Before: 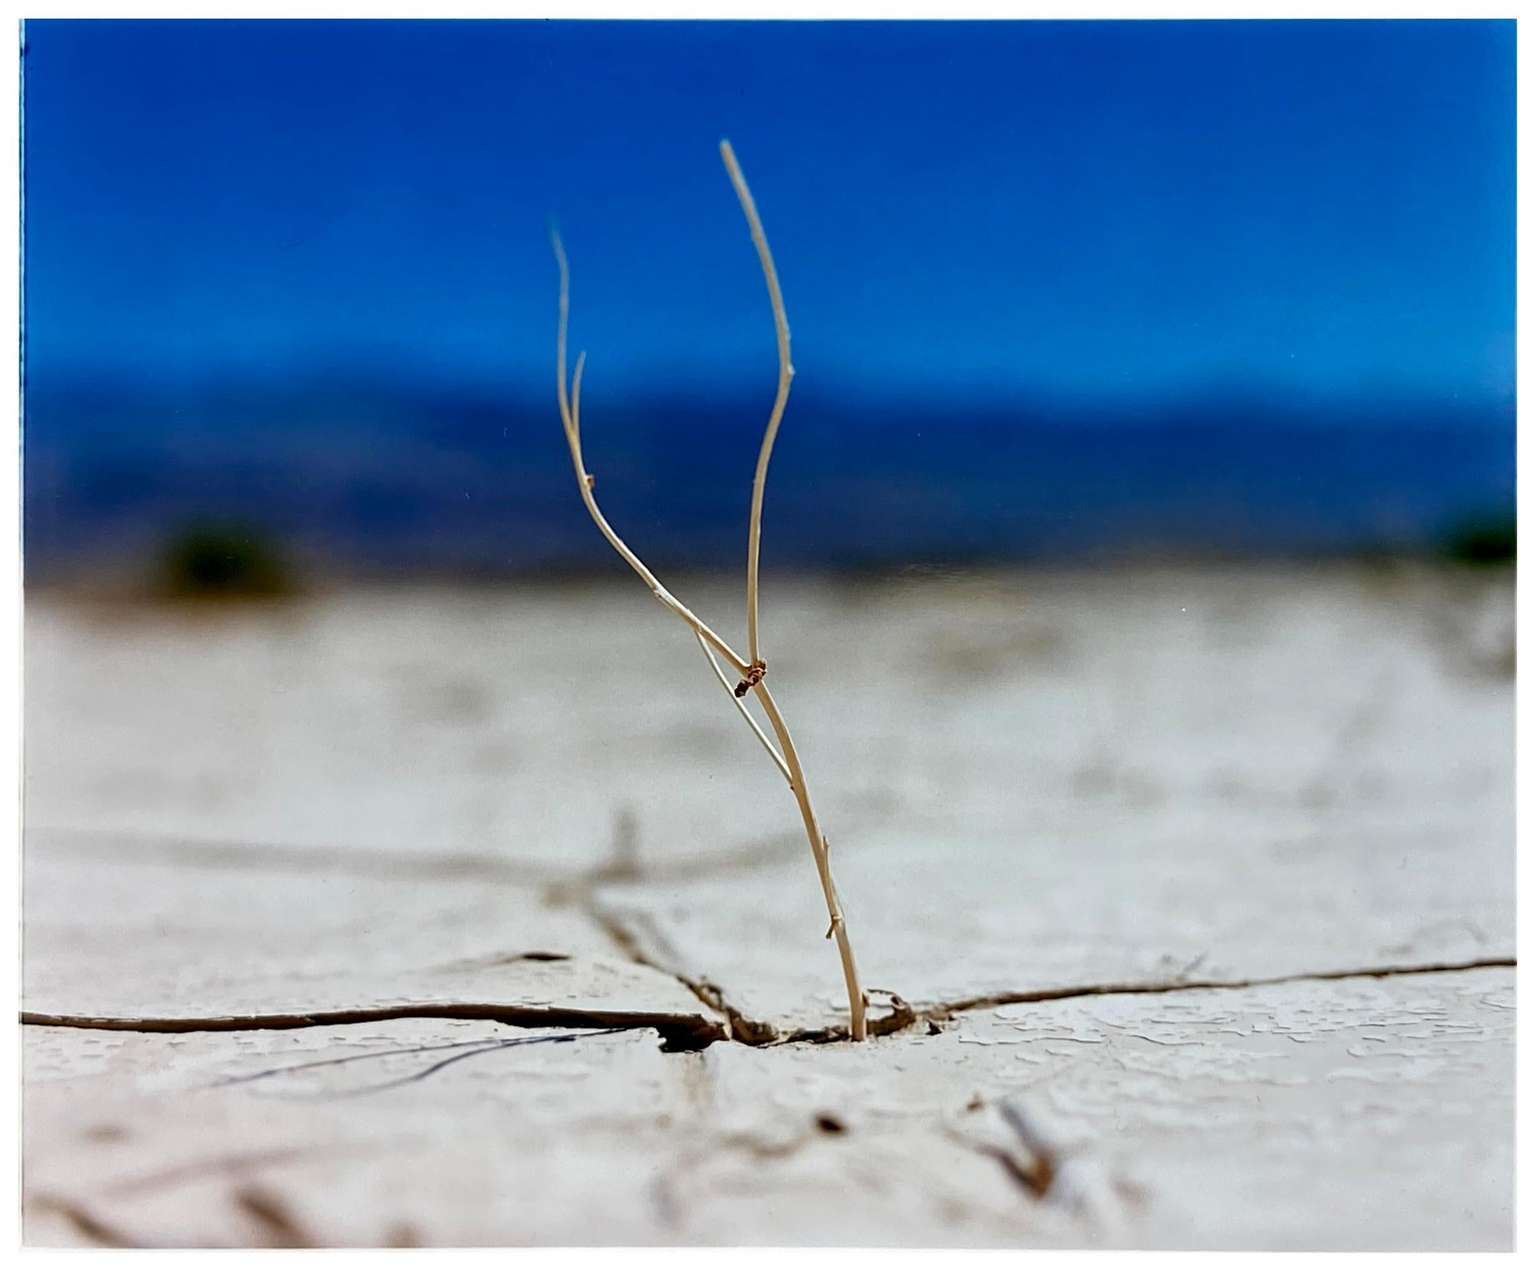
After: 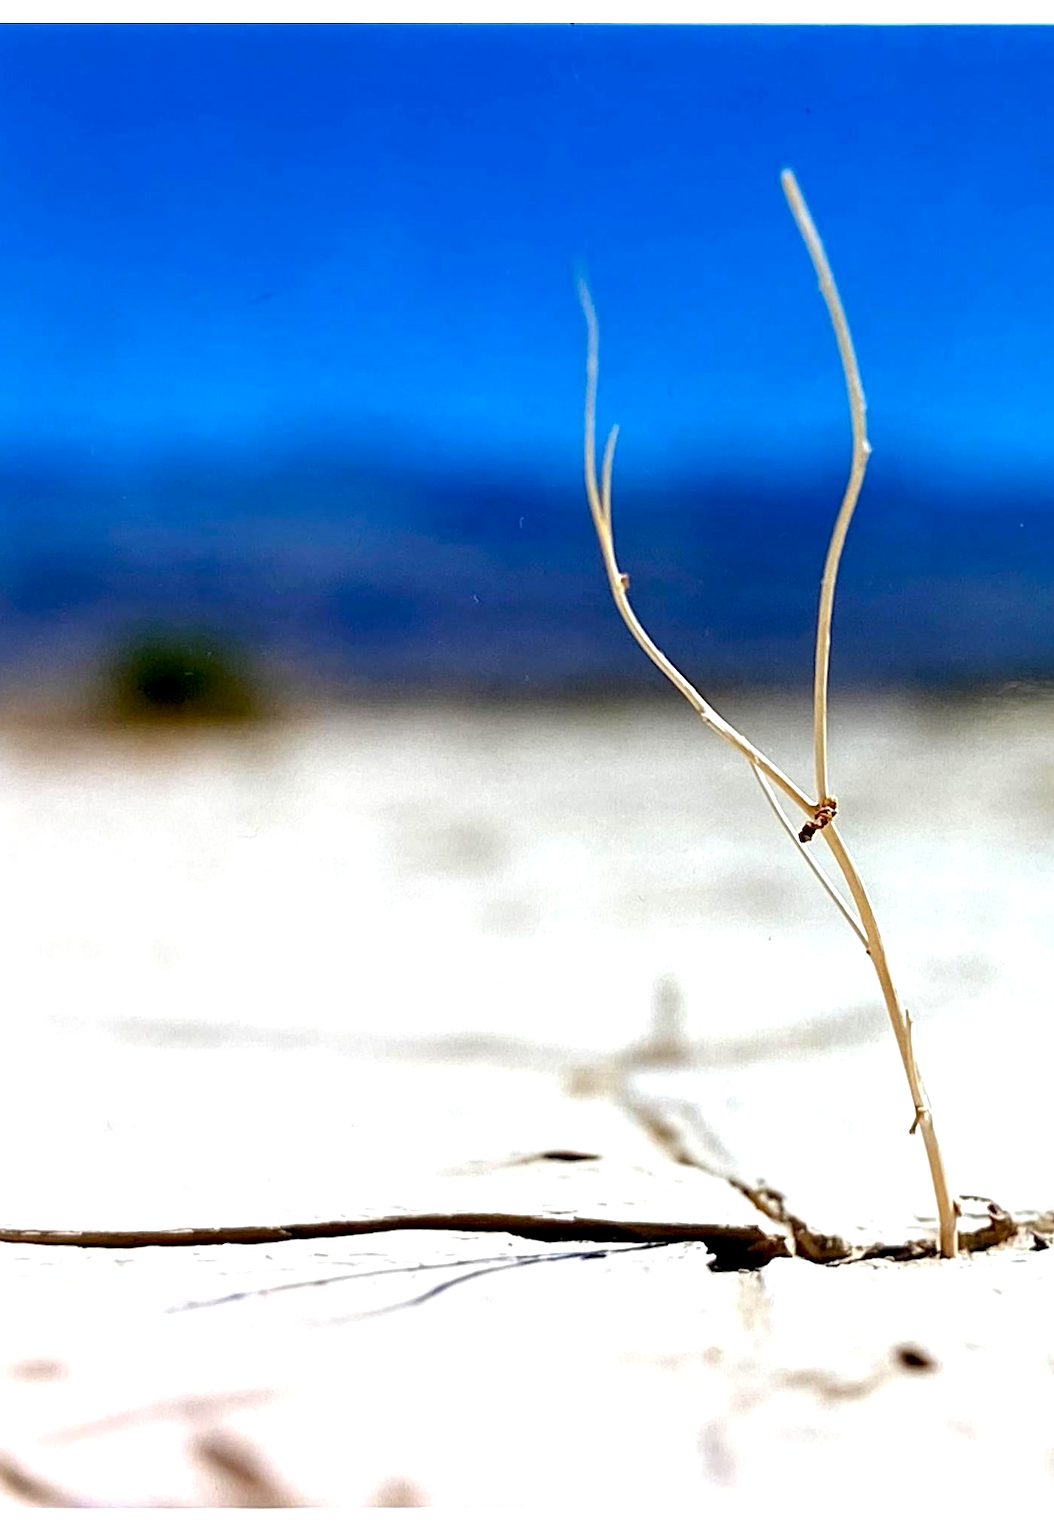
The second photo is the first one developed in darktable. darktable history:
exposure: black level correction 0.001, exposure 1 EV
crop: left 4.819%, right 38.376%
